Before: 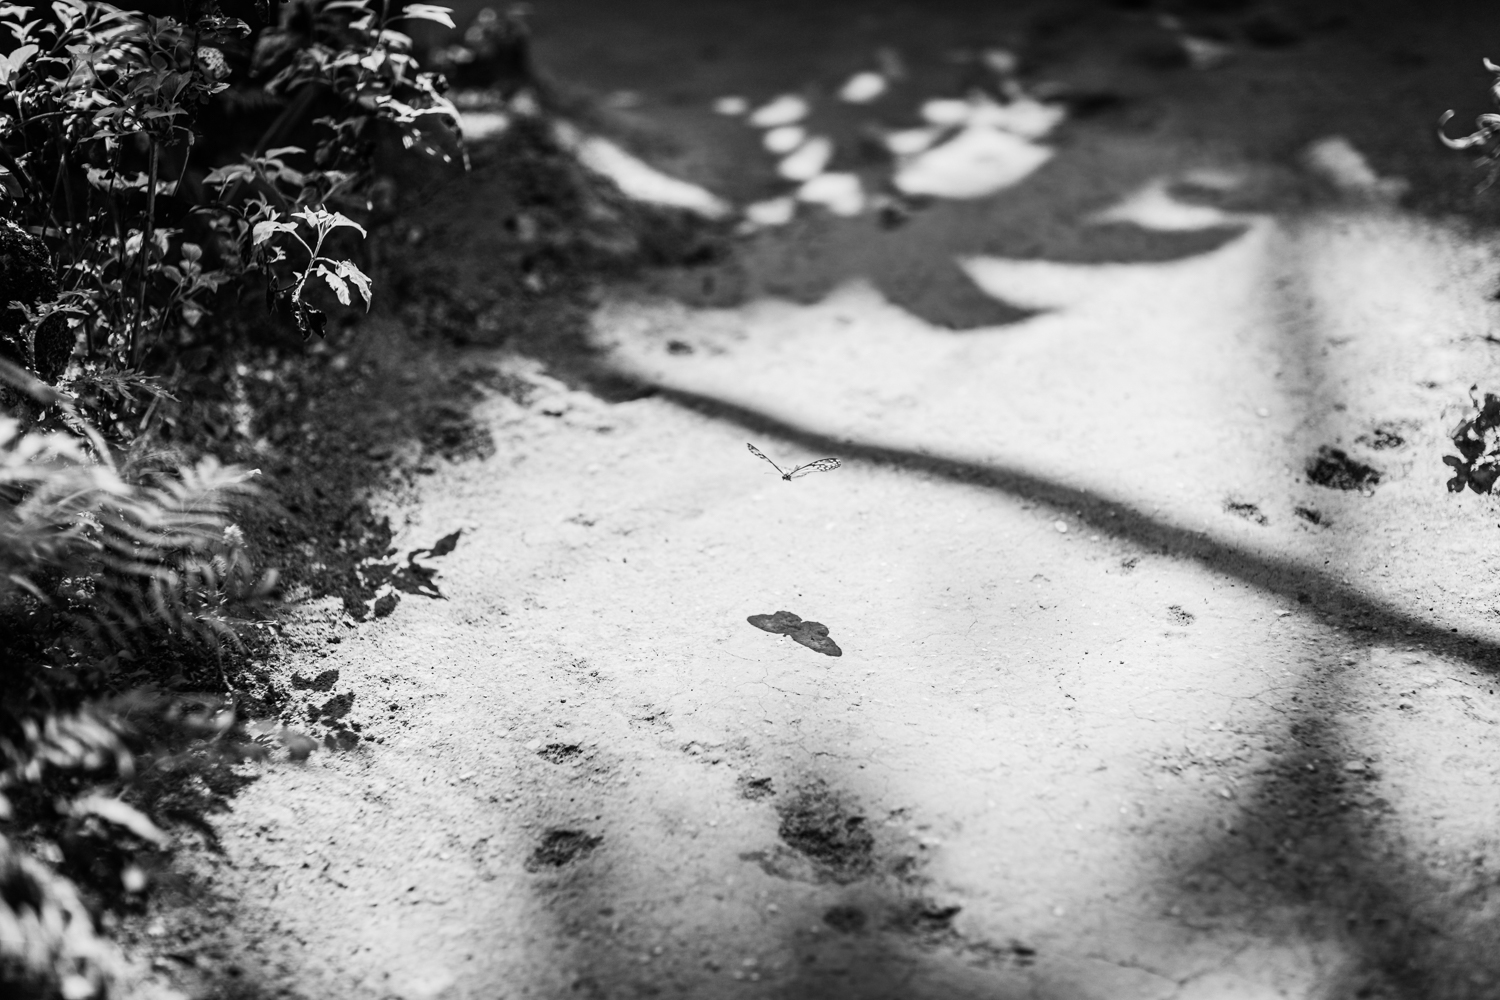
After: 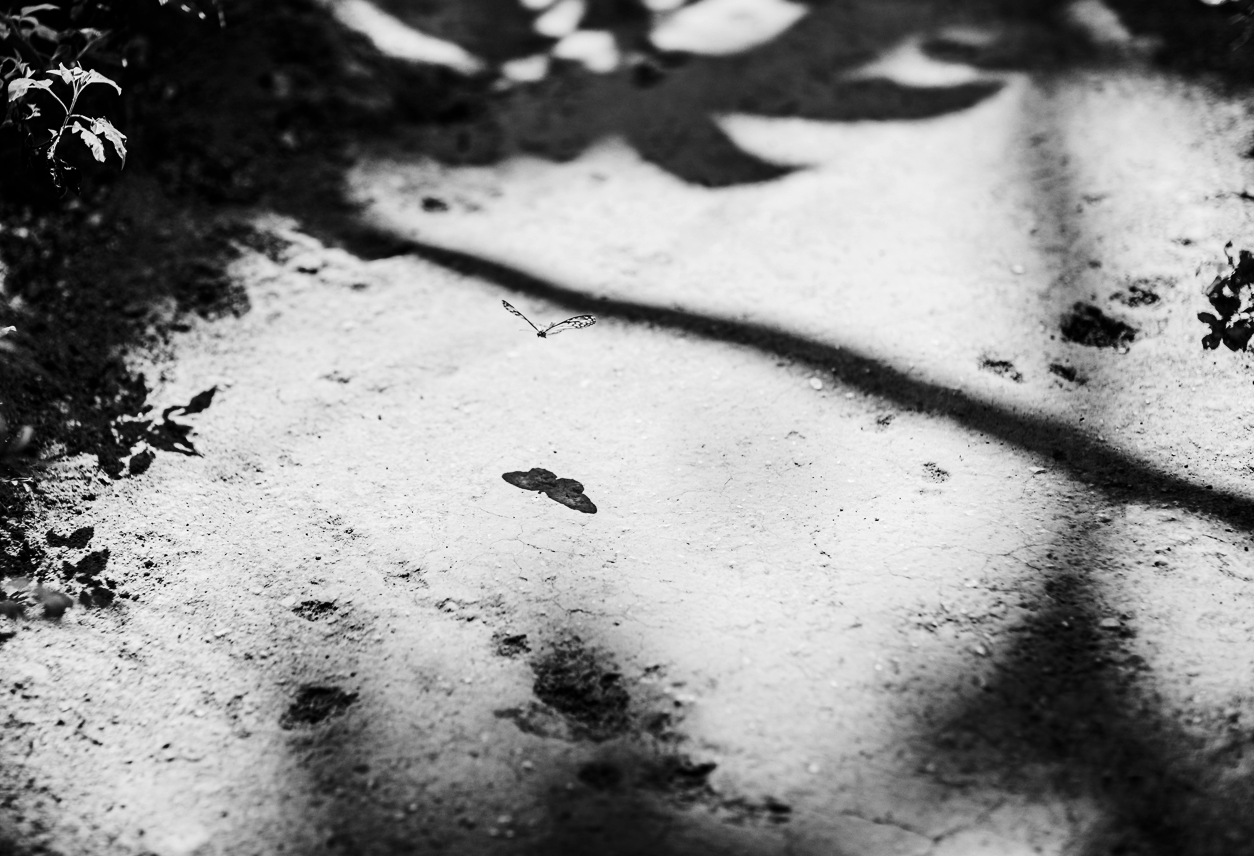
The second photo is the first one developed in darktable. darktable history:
velvia: strength 44.84%
color zones: curves: ch1 [(0.29, 0.492) (0.373, 0.185) (0.509, 0.481)]; ch2 [(0.25, 0.462) (0.749, 0.457)]
contrast brightness saturation: contrast 0.238, brightness -0.238, saturation 0.135
tone curve: curves: ch0 [(0, 0) (0.915, 0.89) (1, 1)], color space Lab, independent channels, preserve colors none
crop: left 16.353%, top 14.312%
